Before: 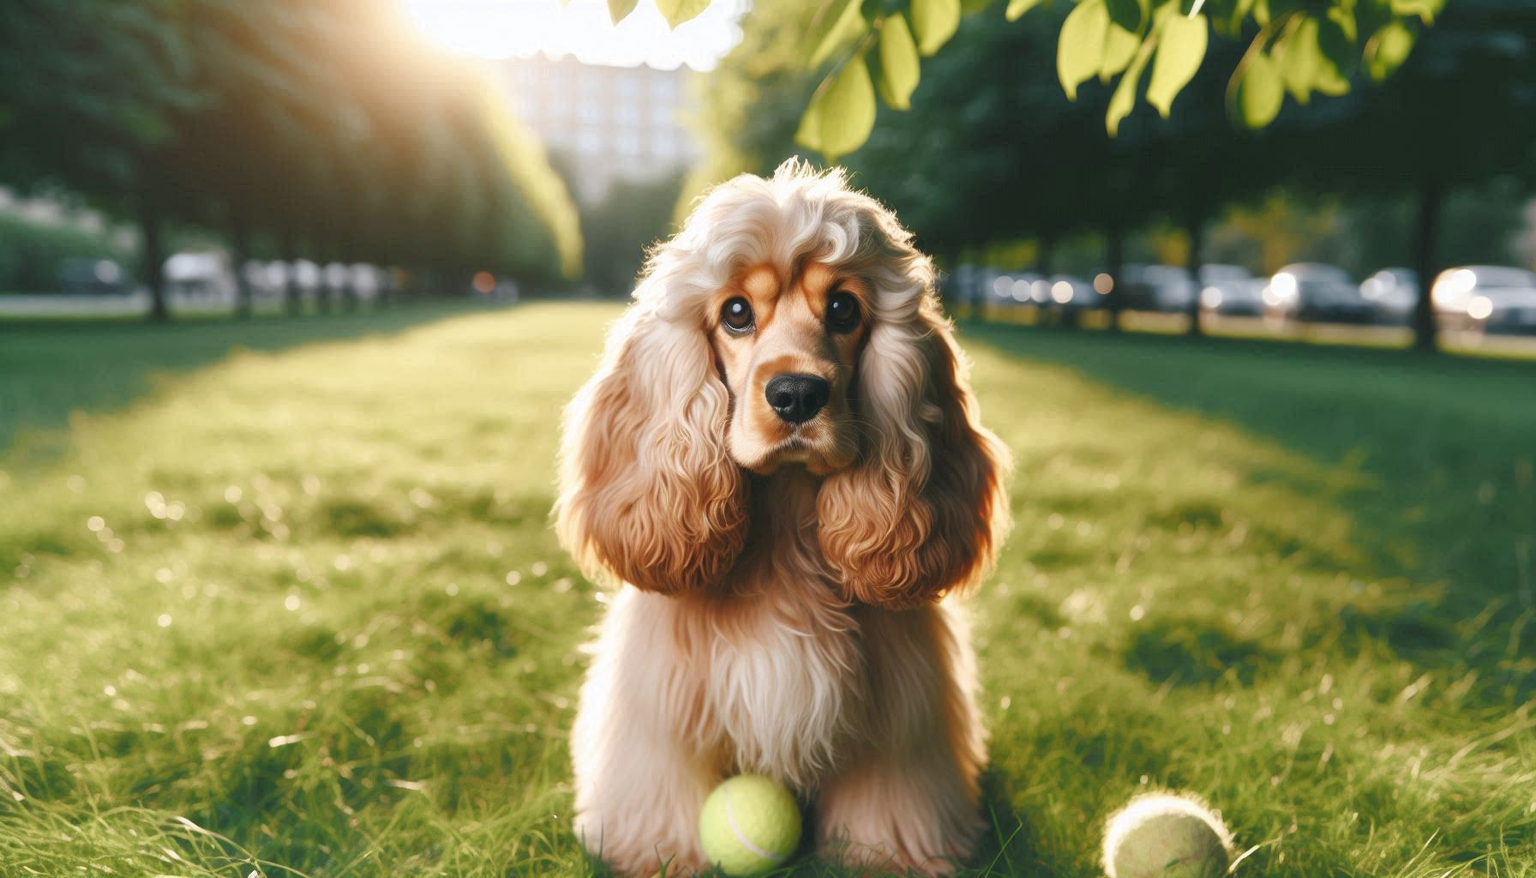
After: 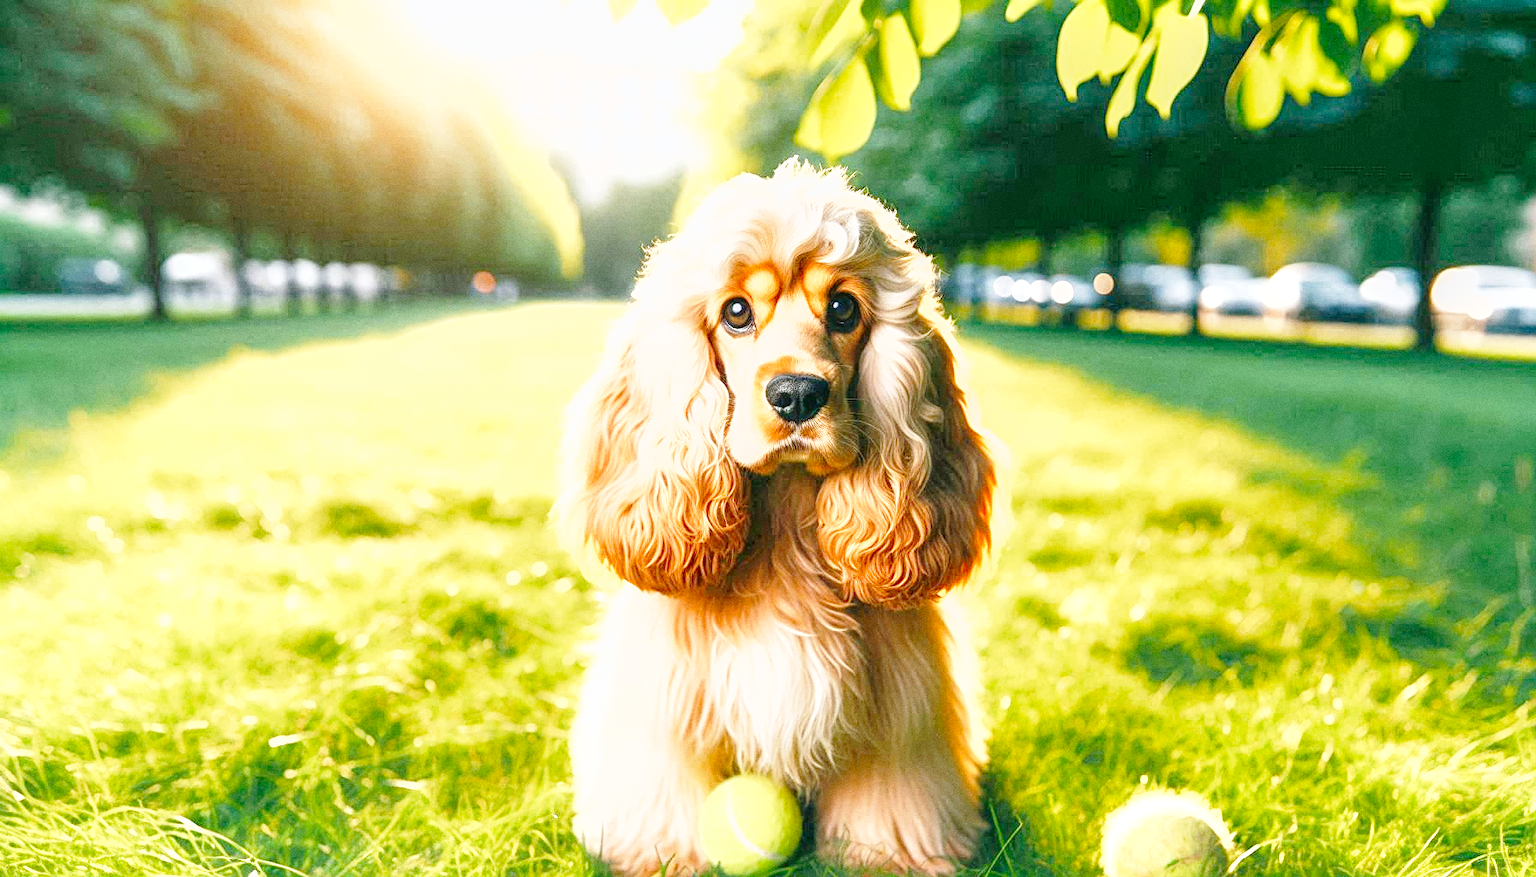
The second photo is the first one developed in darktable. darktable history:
sharpen: radius 2.767
grain: coarseness 0.09 ISO
lowpass: radius 0.1, contrast 0.85, saturation 1.1, unbound 0
local contrast: on, module defaults
exposure: black level correction 0.01, exposure 1 EV, compensate highlight preservation false
base curve: curves: ch0 [(0, 0) (0.028, 0.03) (0.121, 0.232) (0.46, 0.748) (0.859, 0.968) (1, 1)], preserve colors none
